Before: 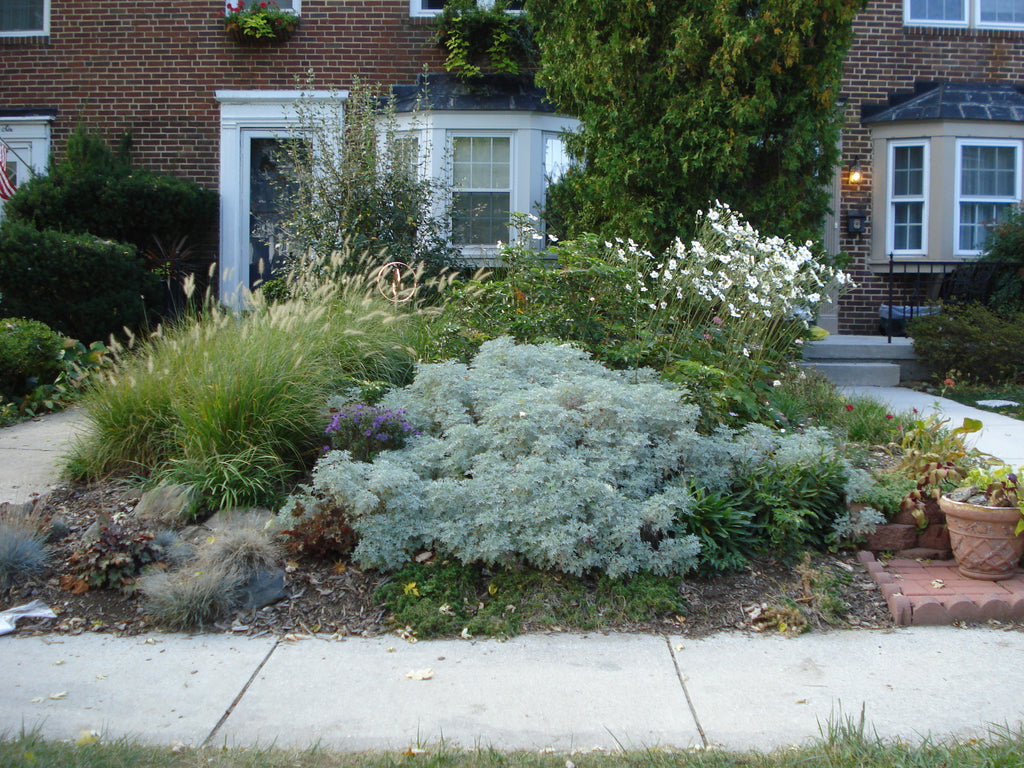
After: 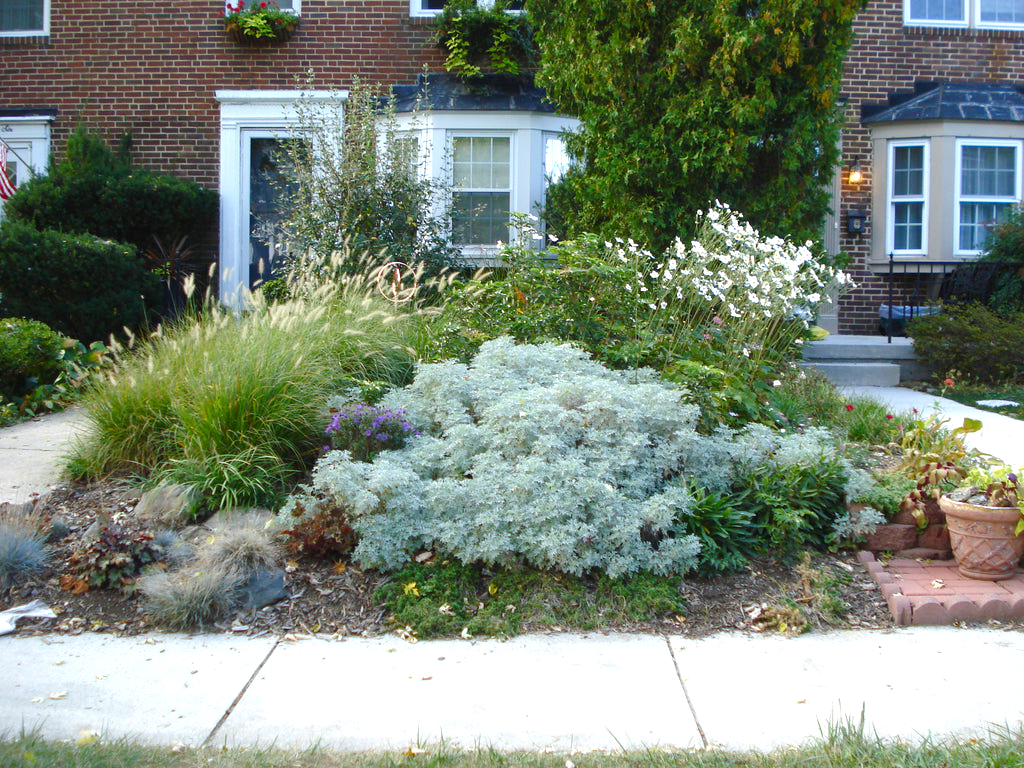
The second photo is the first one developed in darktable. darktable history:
exposure: exposure 0.607 EV, compensate highlight preservation false
color balance rgb: perceptual saturation grading › global saturation 0.195%, perceptual saturation grading › highlights -18.573%, perceptual saturation grading › mid-tones 7.179%, perceptual saturation grading › shadows 27.767%, global vibrance 20%
